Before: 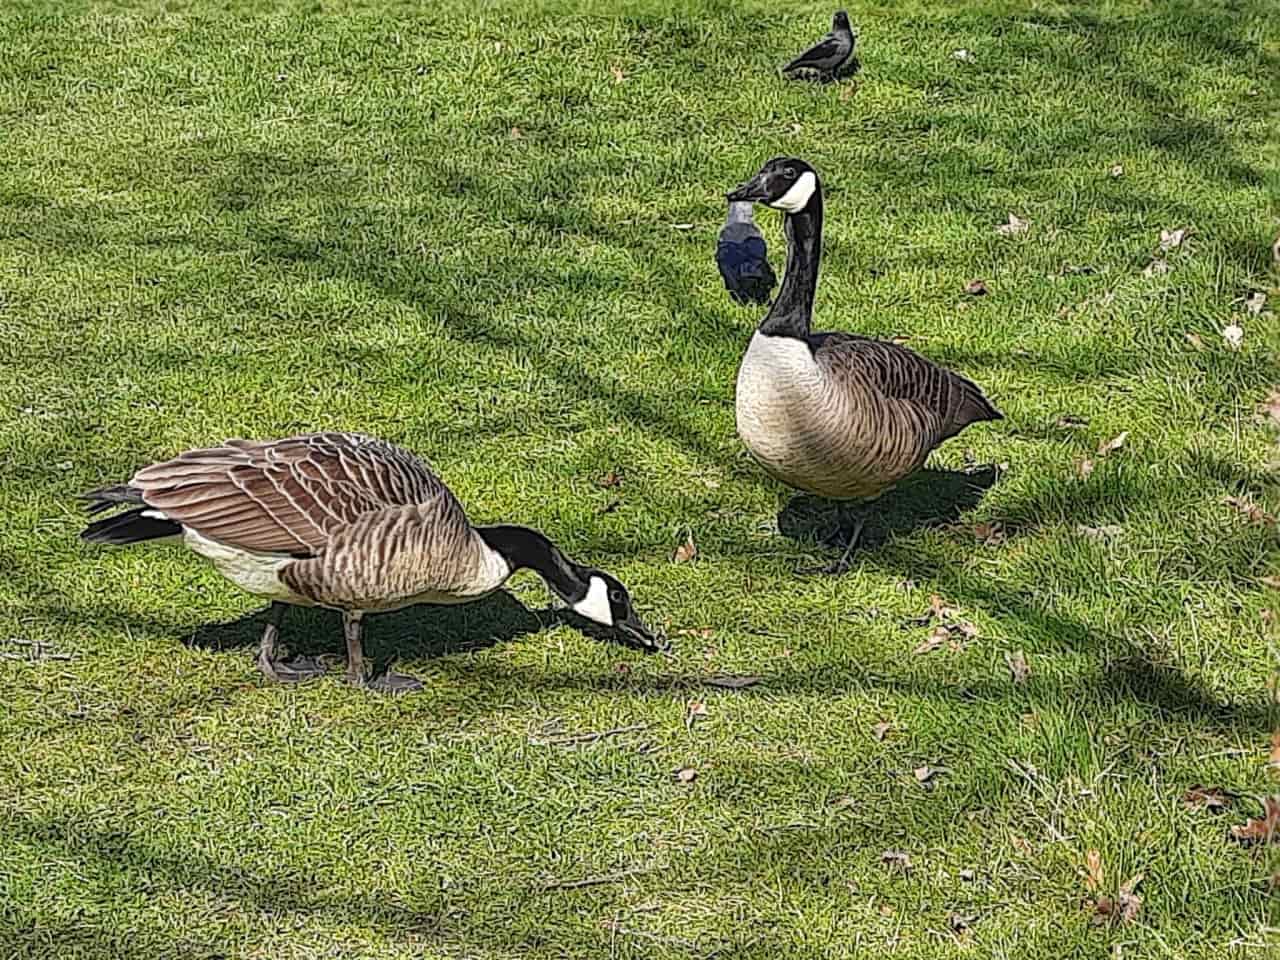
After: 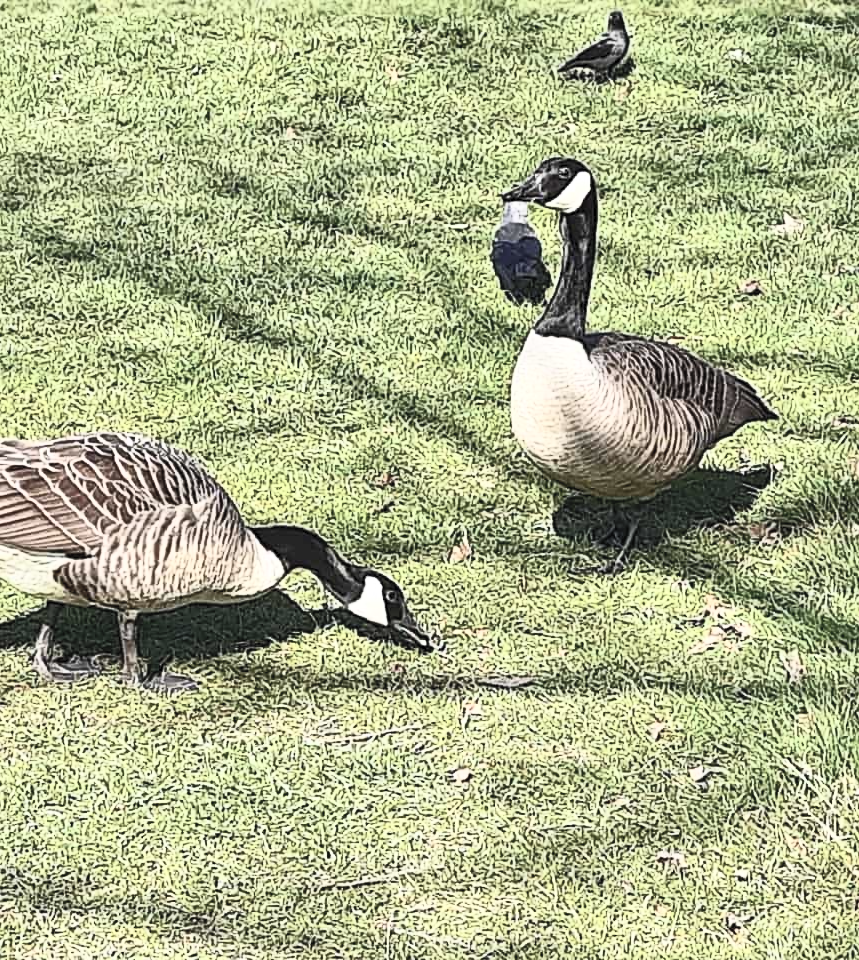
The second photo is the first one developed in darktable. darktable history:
crop and rotate: left 17.631%, right 15.256%
contrast brightness saturation: contrast 0.551, brightness 0.575, saturation -0.338
